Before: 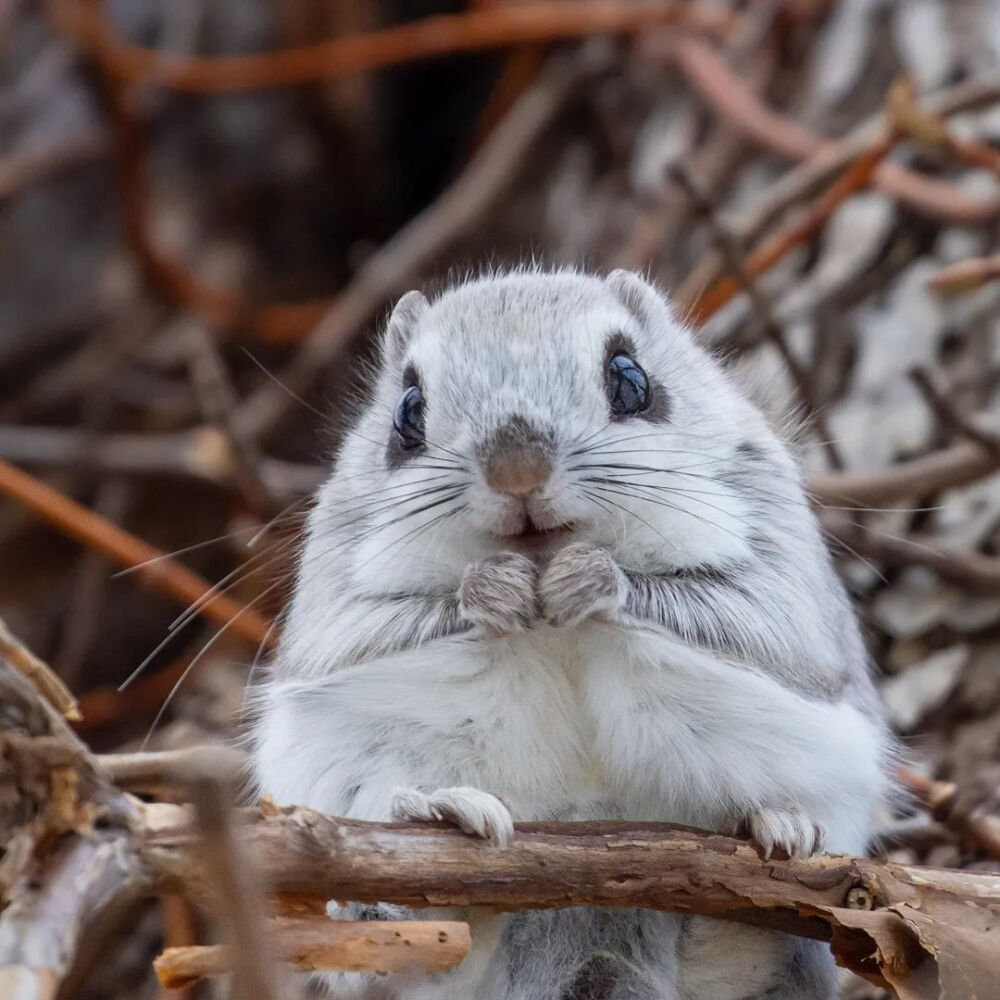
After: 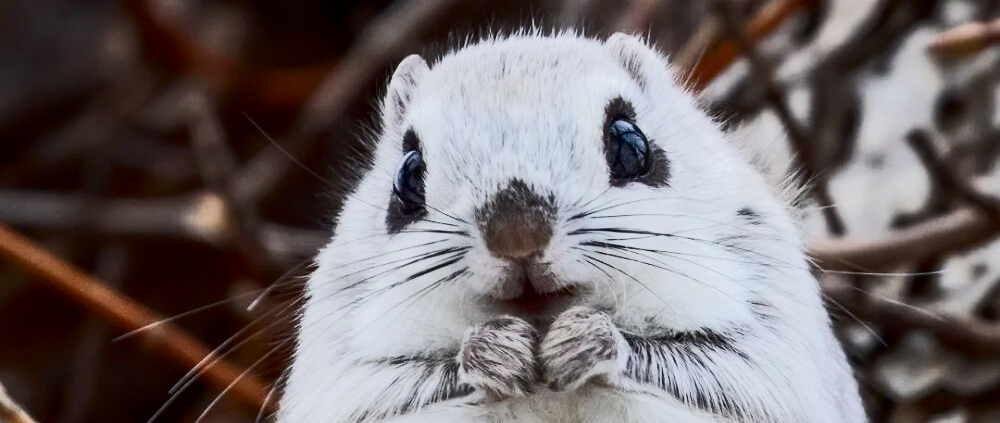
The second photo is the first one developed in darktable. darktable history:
crop and rotate: top 23.62%, bottom 33.993%
tone curve: curves: ch0 [(0, 0) (0.003, 0.002) (0.011, 0.002) (0.025, 0.002) (0.044, 0.007) (0.069, 0.014) (0.1, 0.026) (0.136, 0.04) (0.177, 0.061) (0.224, 0.1) (0.277, 0.151) (0.335, 0.198) (0.399, 0.272) (0.468, 0.387) (0.543, 0.553) (0.623, 0.716) (0.709, 0.8) (0.801, 0.855) (0.898, 0.897) (1, 1)], color space Lab, independent channels, preserve colors none
